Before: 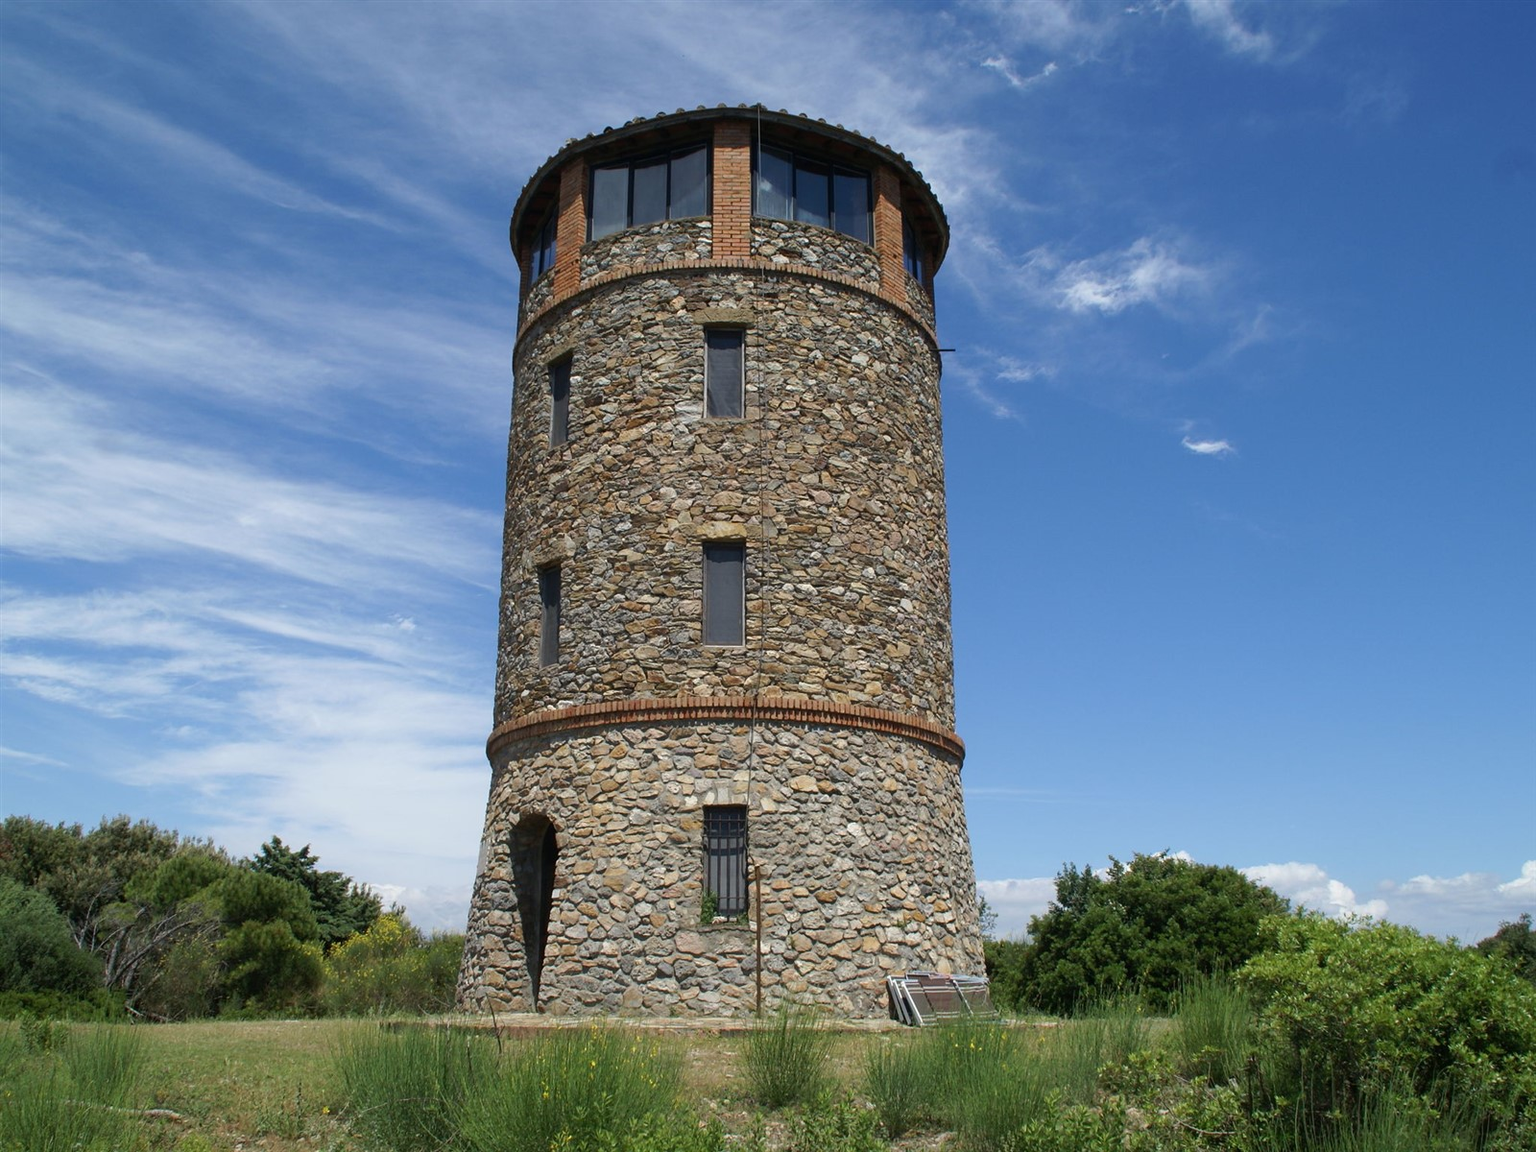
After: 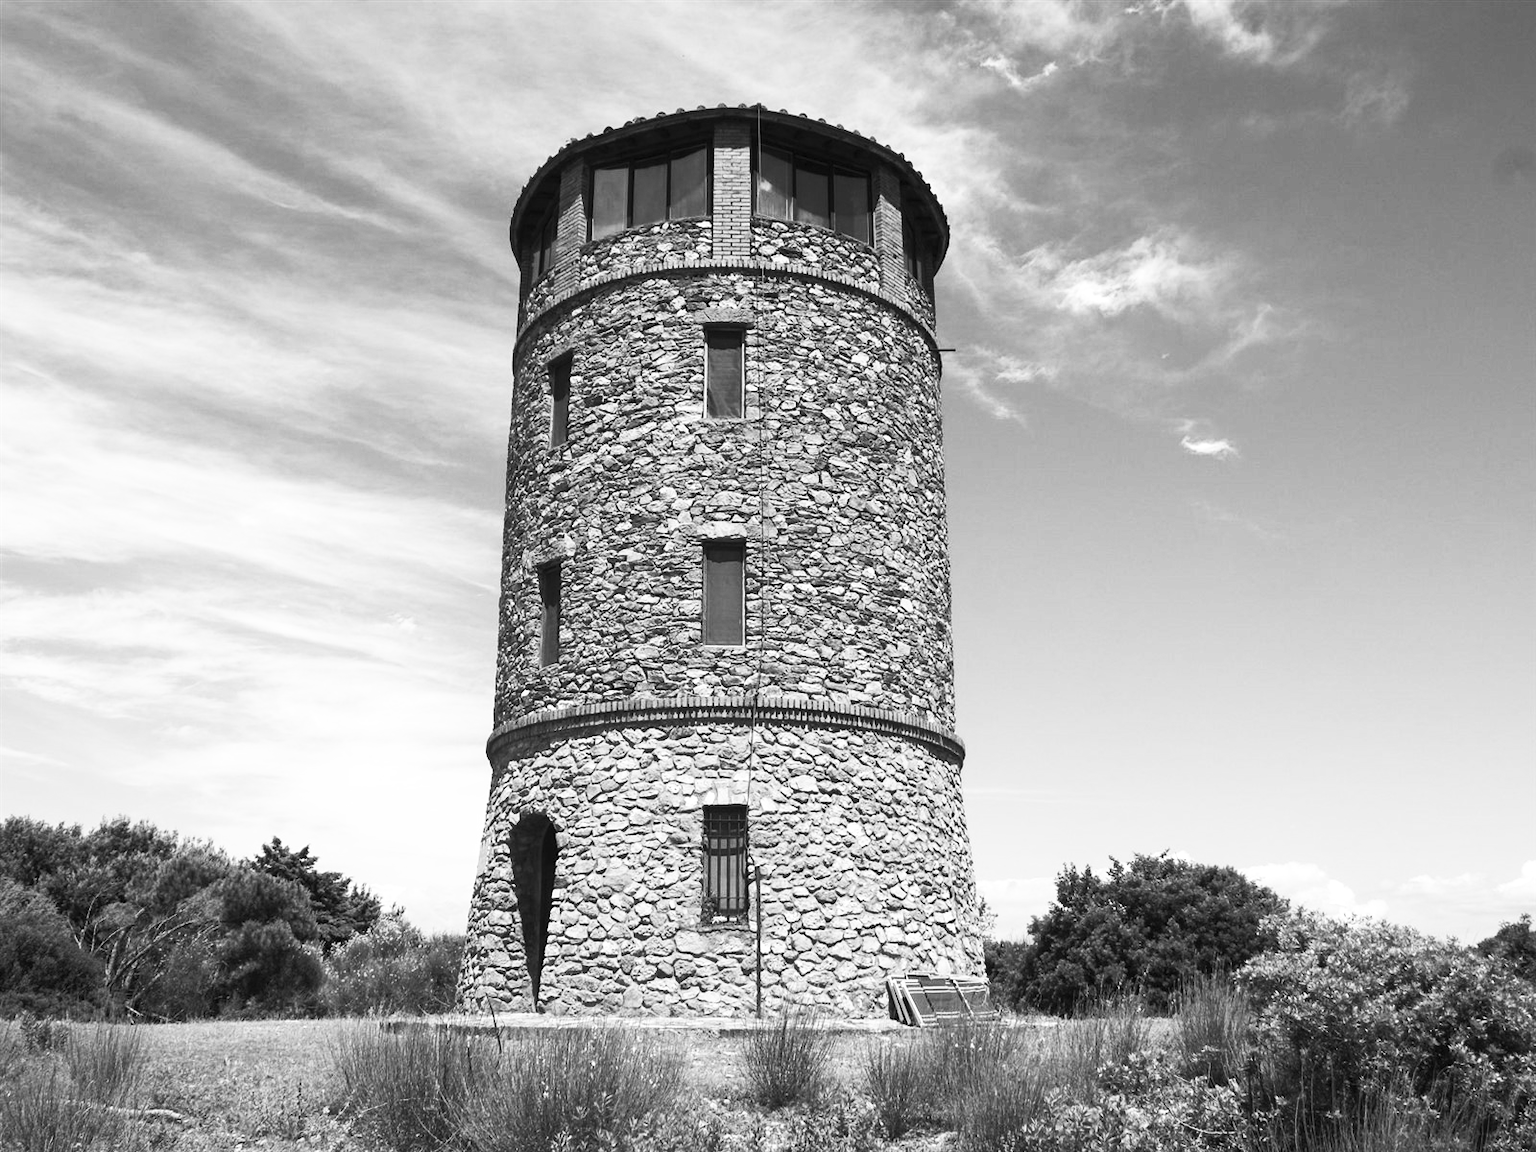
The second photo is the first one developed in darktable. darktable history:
local contrast: highlights 100%, shadows 100%, detail 120%, midtone range 0.2
contrast brightness saturation: contrast 0.53, brightness 0.47, saturation -1
